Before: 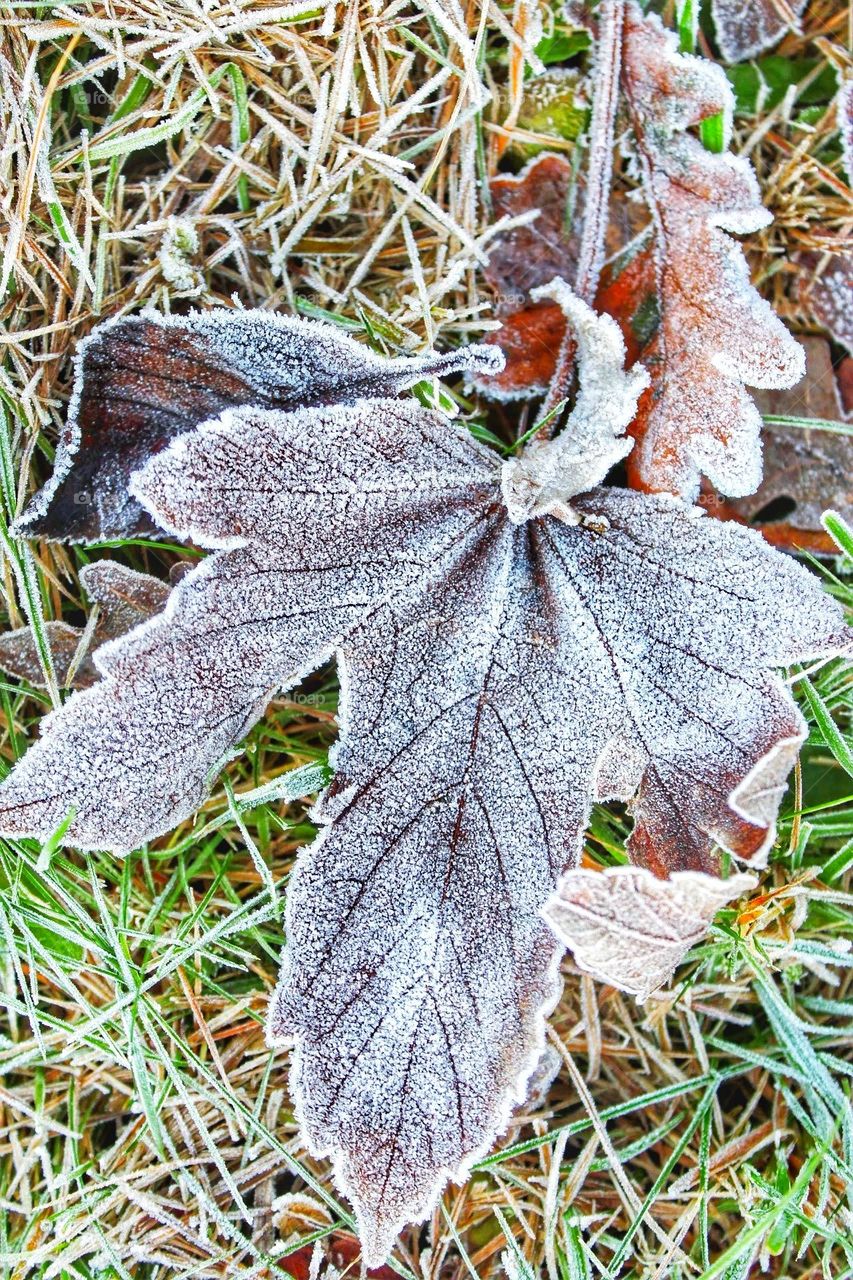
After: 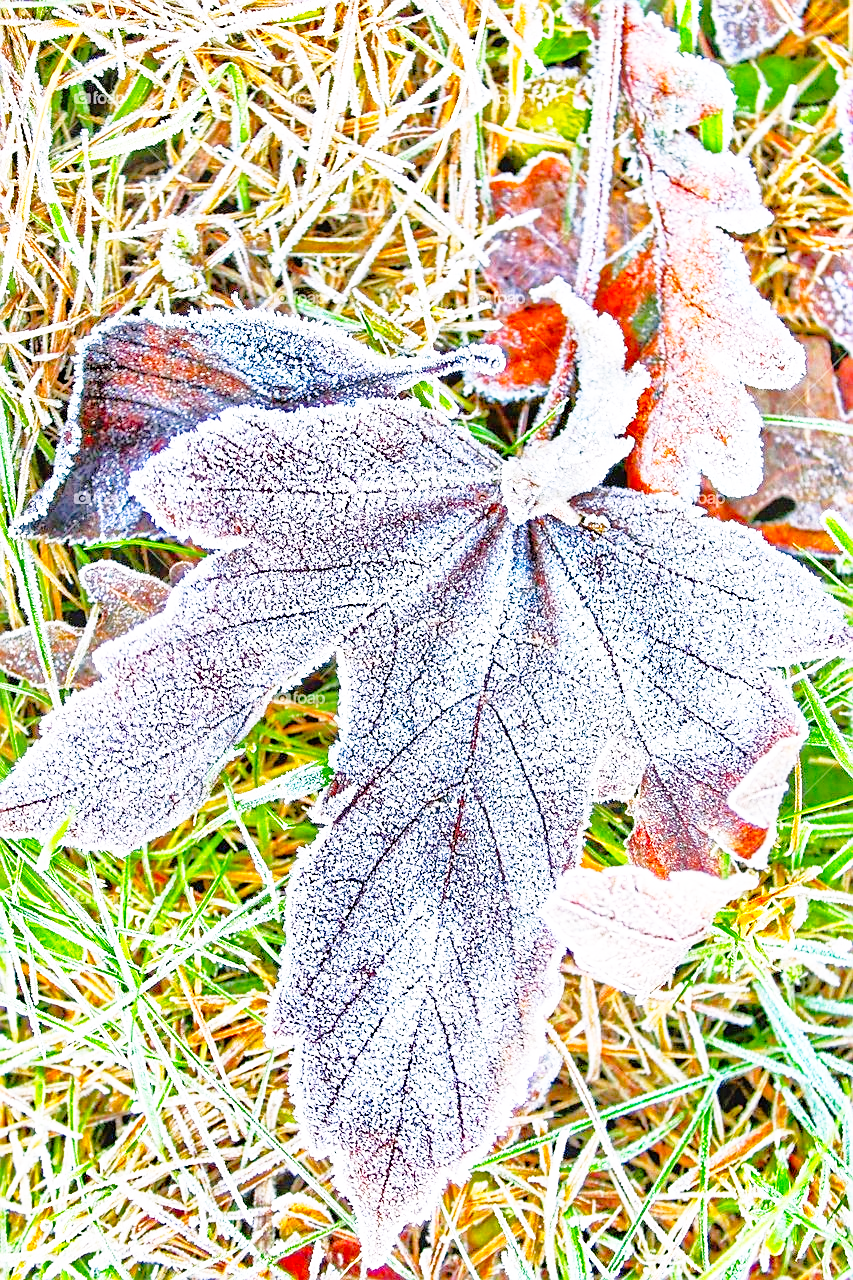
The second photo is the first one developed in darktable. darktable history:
base curve: curves: ch0 [(0, 0) (0.012, 0.01) (0.073, 0.168) (0.31, 0.711) (0.645, 0.957) (1, 1)], preserve colors none
sharpen: on, module defaults
color balance rgb: highlights gain › chroma 1.479%, highlights gain › hue 306.61°, perceptual saturation grading › global saturation 31.292%
tone equalizer: -7 EV 0.146 EV, -6 EV 0.611 EV, -5 EV 1.12 EV, -4 EV 1.36 EV, -3 EV 1.15 EV, -2 EV 0.6 EV, -1 EV 0.153 EV
